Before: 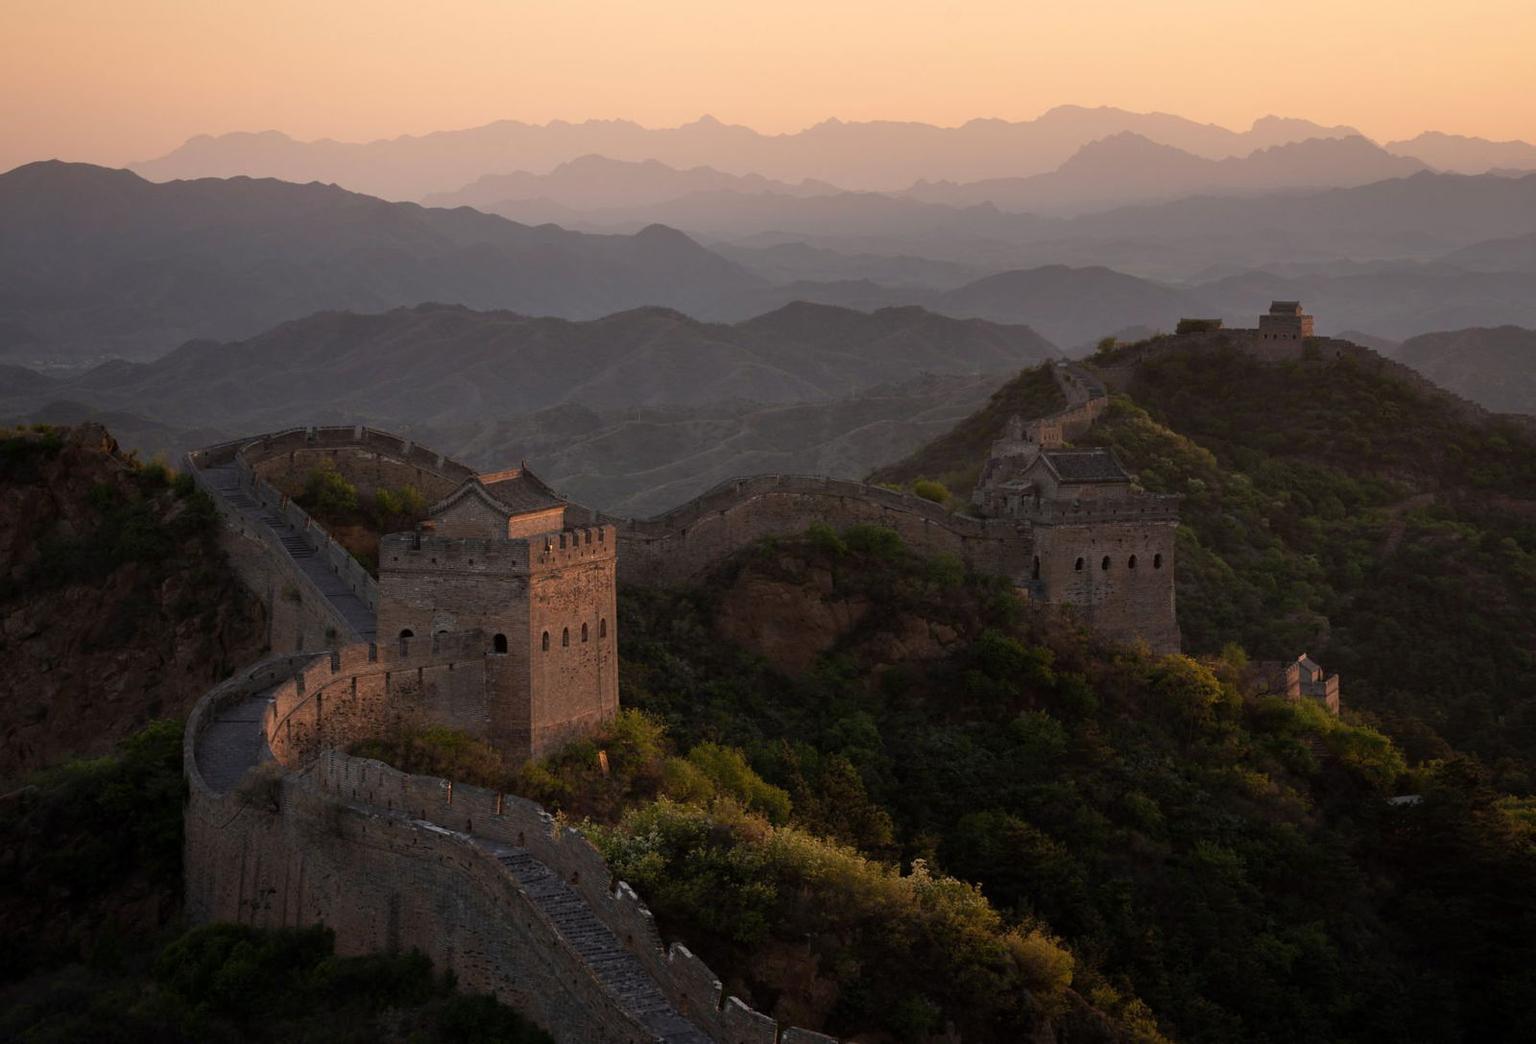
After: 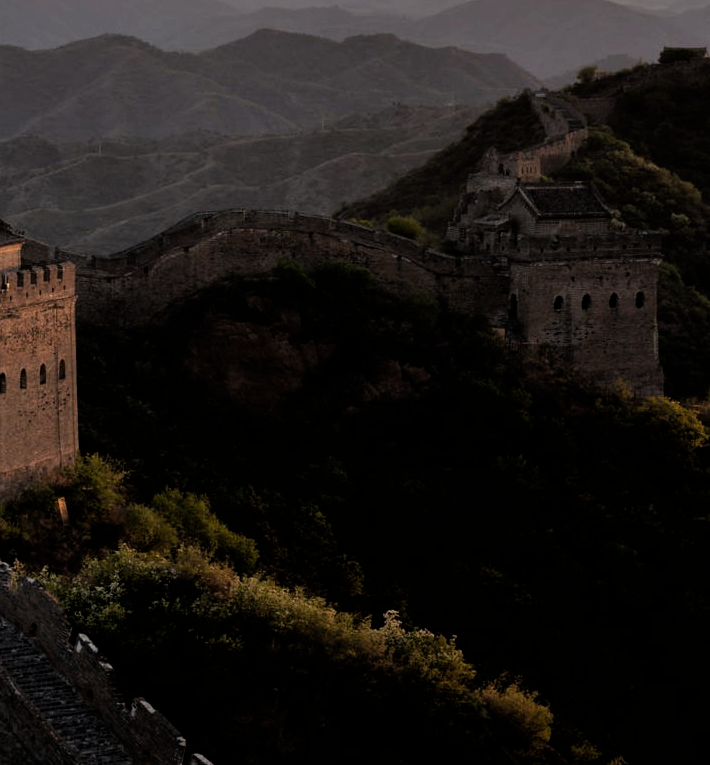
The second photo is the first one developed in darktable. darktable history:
filmic rgb: black relative exposure -5 EV, hardness 2.88, contrast 1.2
crop: left 35.432%, top 26.233%, right 20.145%, bottom 3.432%
